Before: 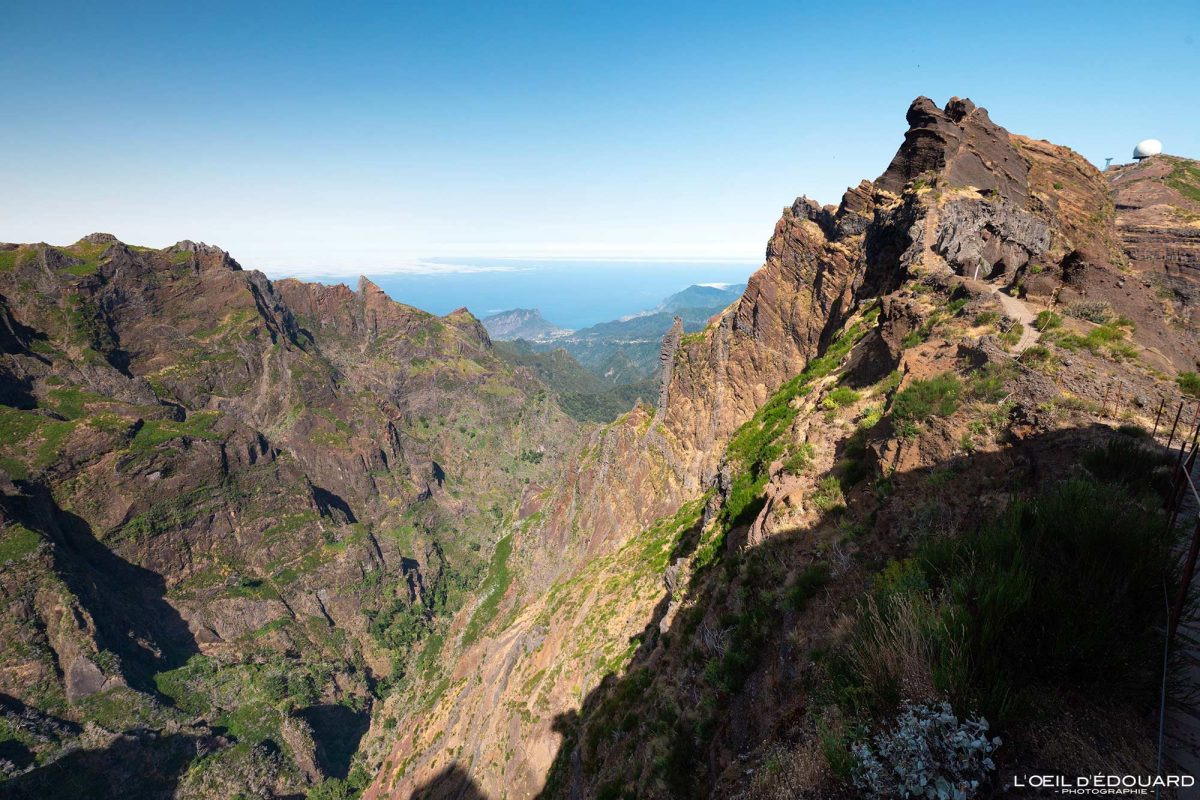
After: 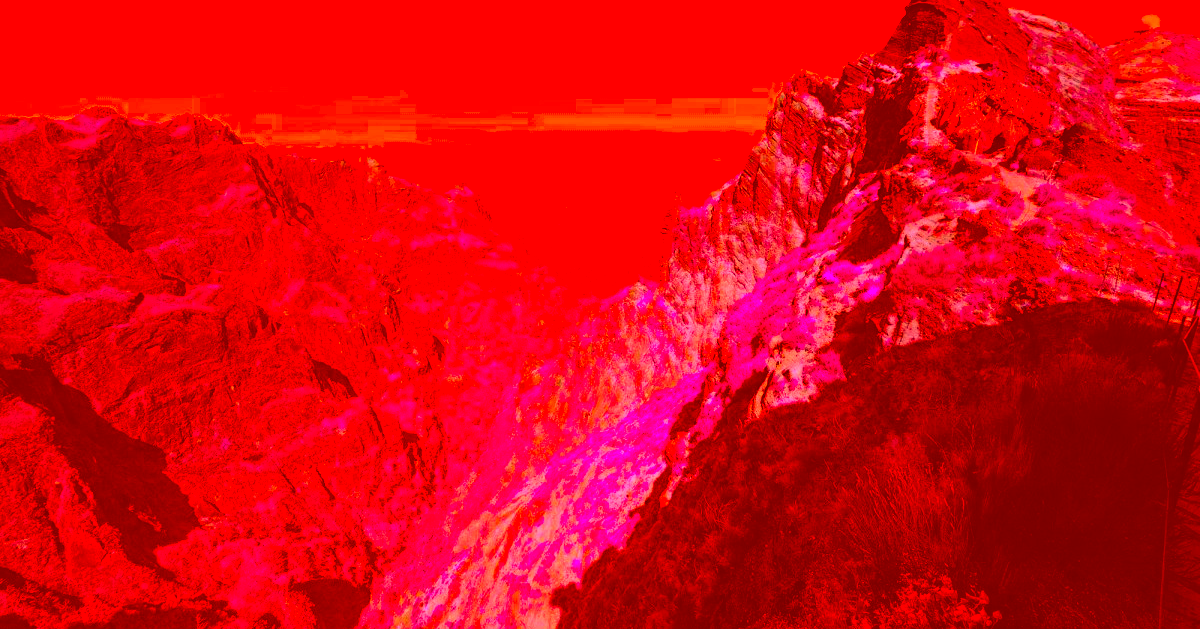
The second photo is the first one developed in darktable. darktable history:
crop and rotate: top 15.774%, bottom 5.506%
color correction: highlights a* -39.68, highlights b* -40, shadows a* -40, shadows b* -40, saturation -3
